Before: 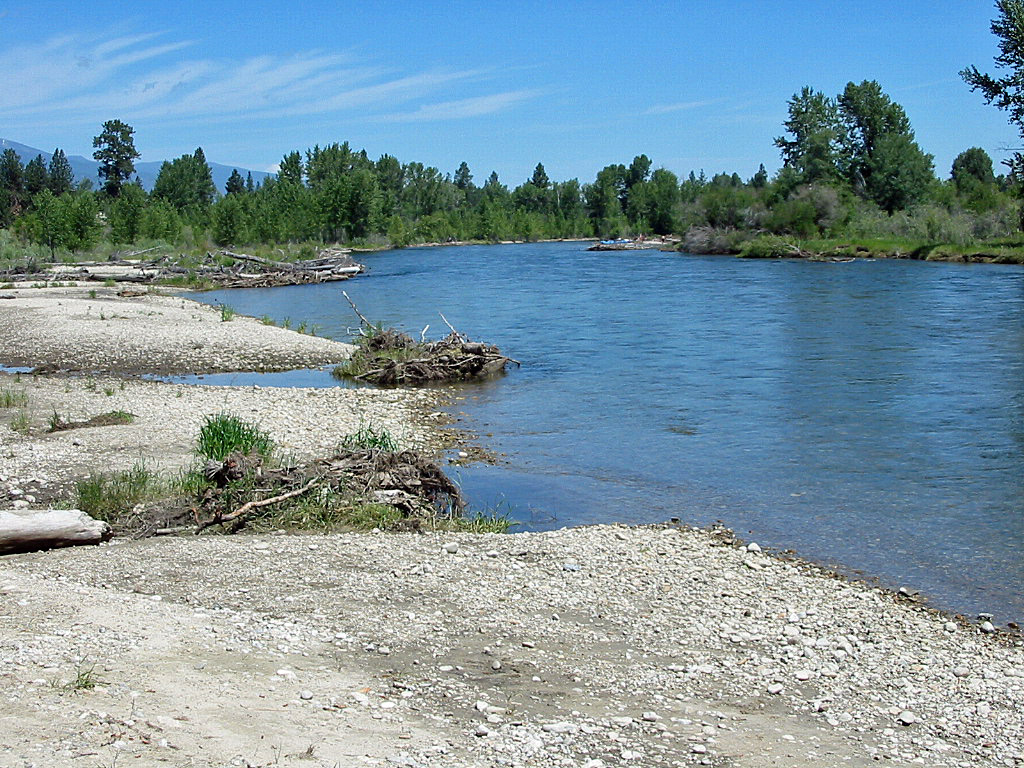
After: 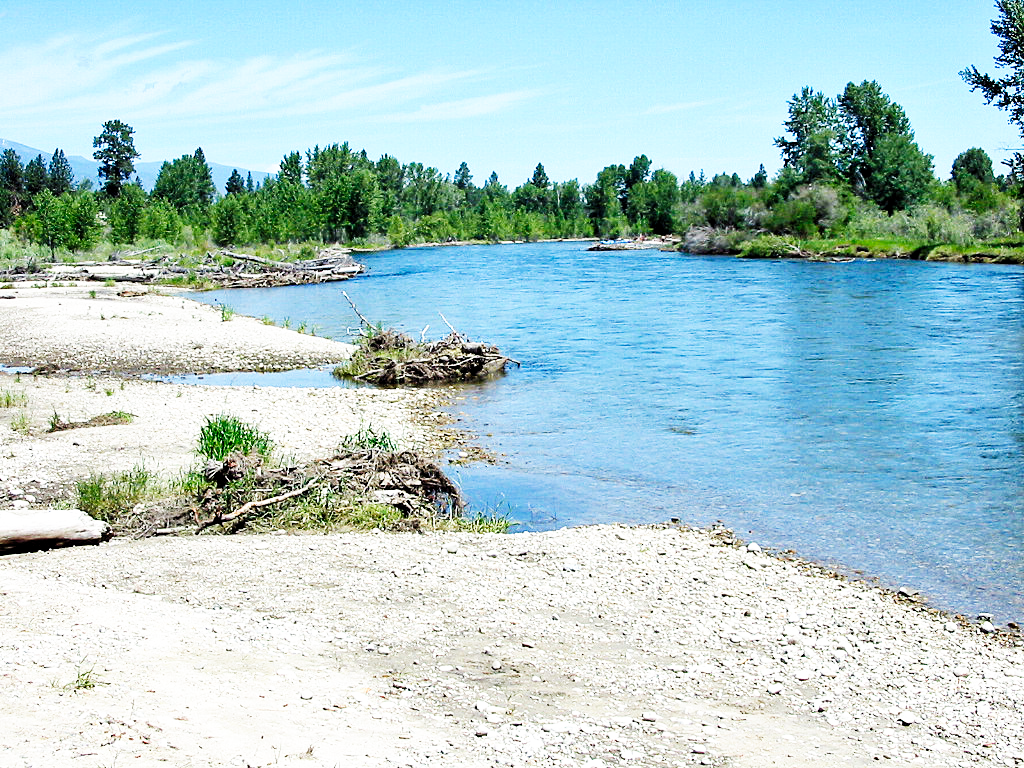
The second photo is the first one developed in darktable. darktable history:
levels: levels [0.016, 0.5, 0.996]
base curve: curves: ch0 [(0, 0) (0.007, 0.004) (0.027, 0.03) (0.046, 0.07) (0.207, 0.54) (0.442, 0.872) (0.673, 0.972) (1, 1)], preserve colors none
